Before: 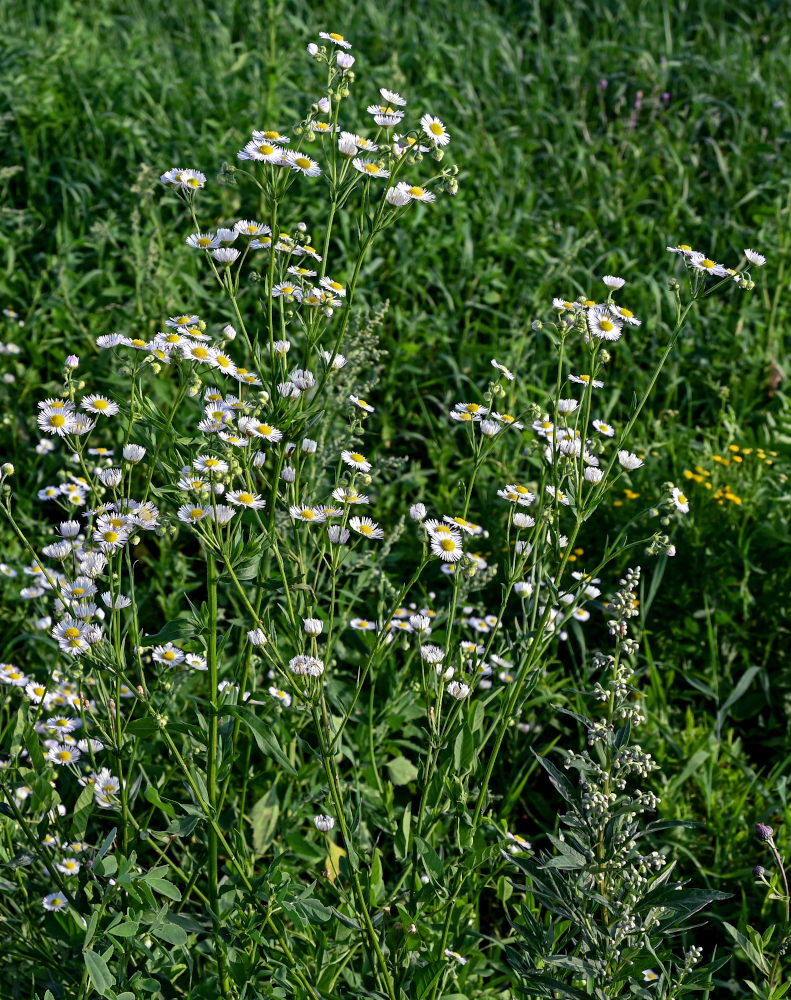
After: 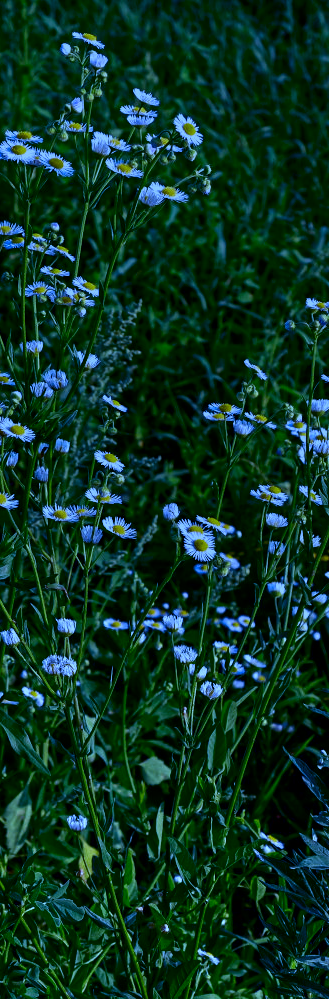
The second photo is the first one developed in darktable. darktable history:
crop: left 31.229%, right 27.105%
white balance: red 0.766, blue 1.537
contrast brightness saturation: contrast 0.1, brightness -0.26, saturation 0.14
graduated density: rotation 5.63°, offset 76.9
